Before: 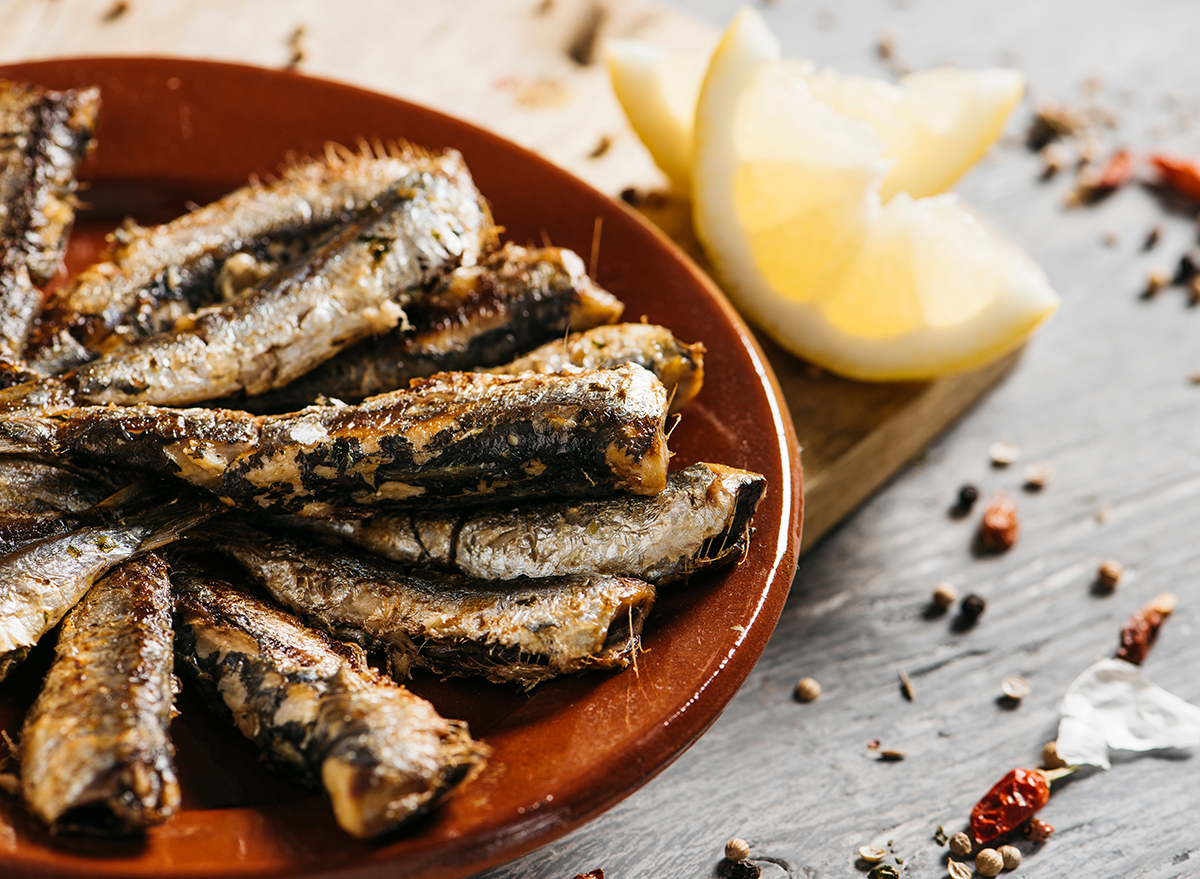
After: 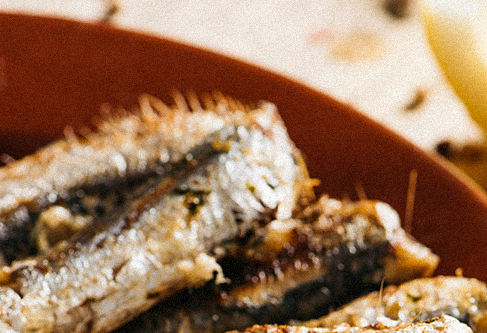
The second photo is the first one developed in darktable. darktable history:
crop: left 15.452%, top 5.459%, right 43.956%, bottom 56.62%
grain: mid-tones bias 0%
